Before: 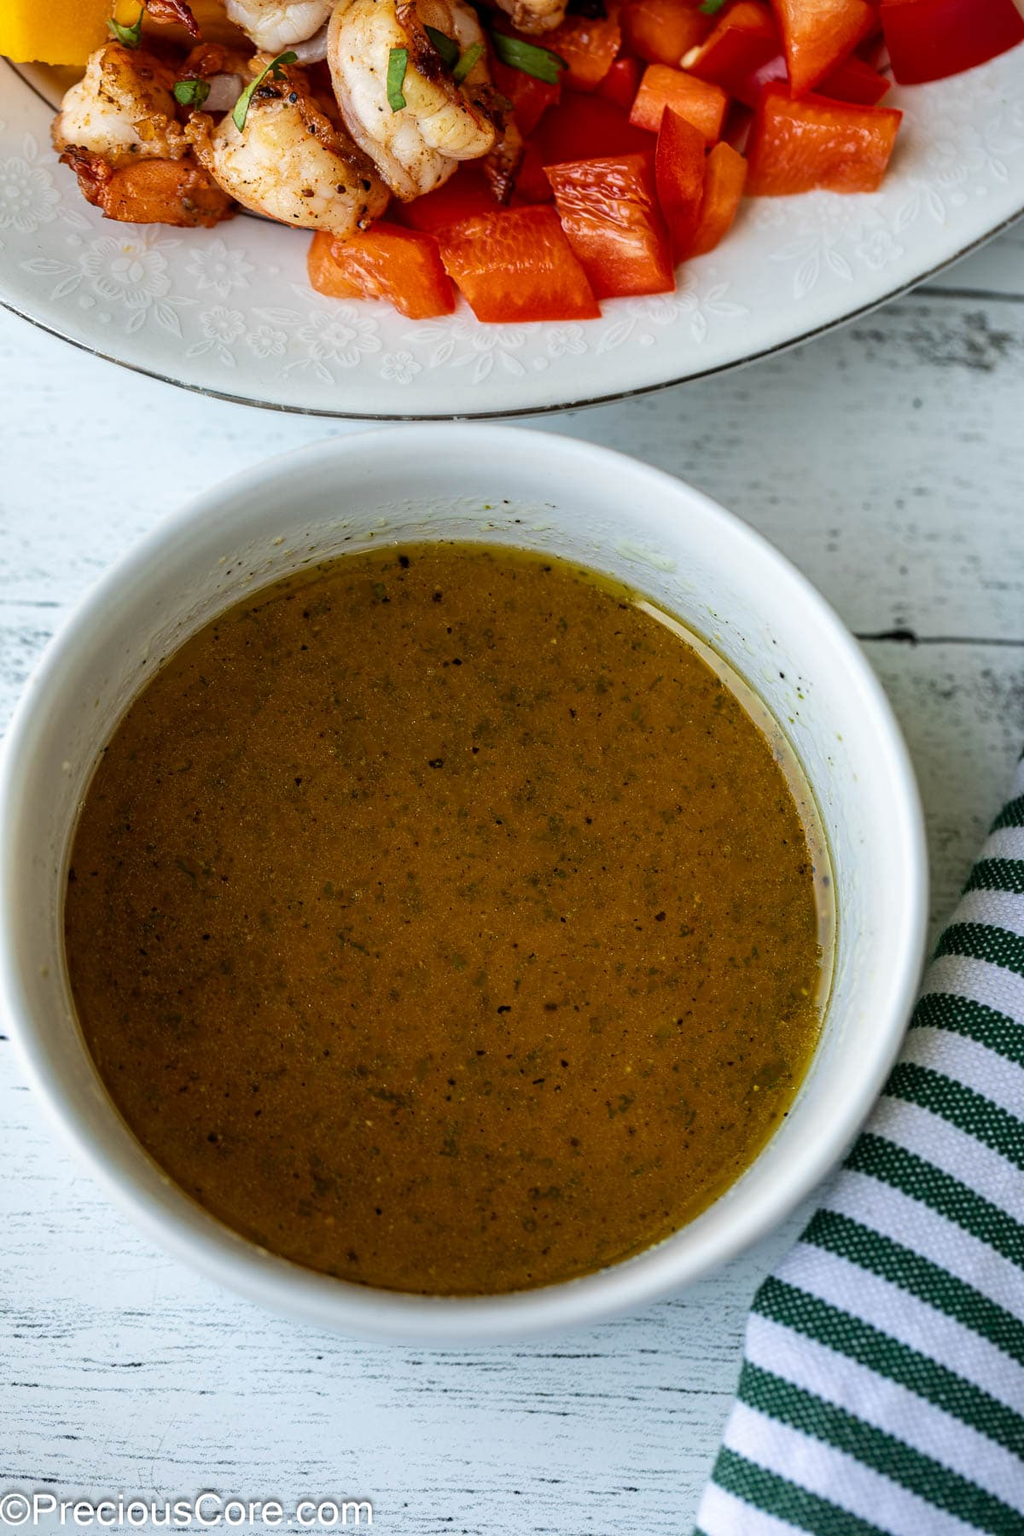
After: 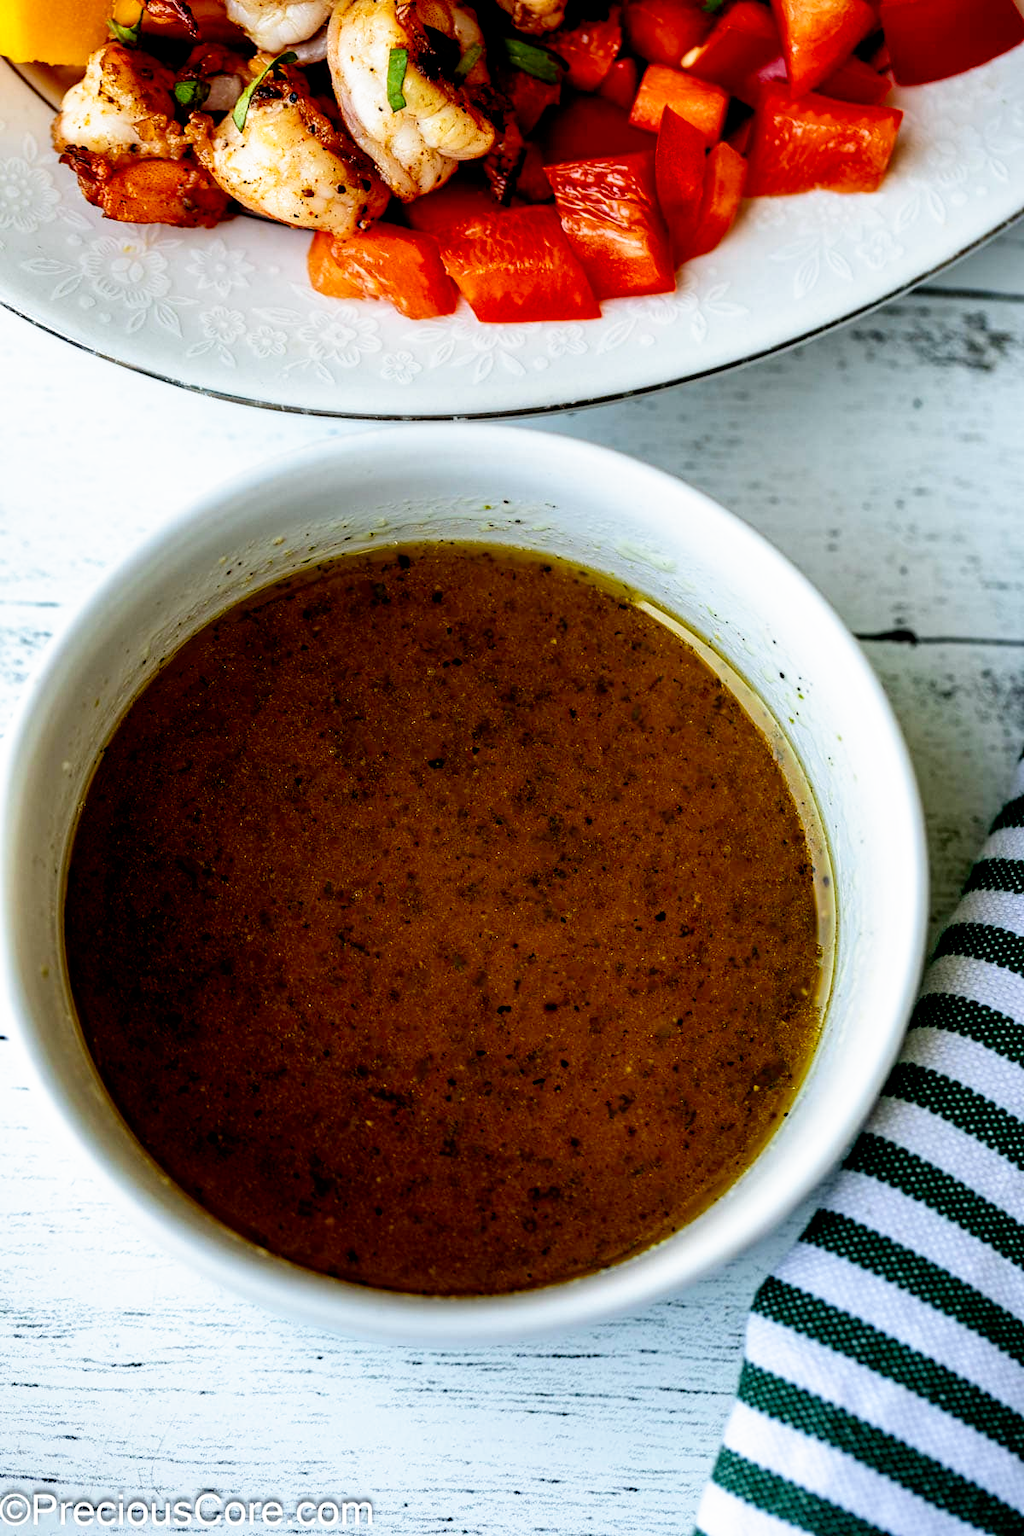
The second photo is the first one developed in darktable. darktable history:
white balance: red 0.986, blue 1.01
filmic rgb: black relative exposure -5.5 EV, white relative exposure 2.5 EV, threshold 3 EV, target black luminance 0%, hardness 4.51, latitude 67.35%, contrast 1.453, shadows ↔ highlights balance -3.52%, preserve chrominance no, color science v4 (2020), contrast in shadows soft, enable highlight reconstruction true
